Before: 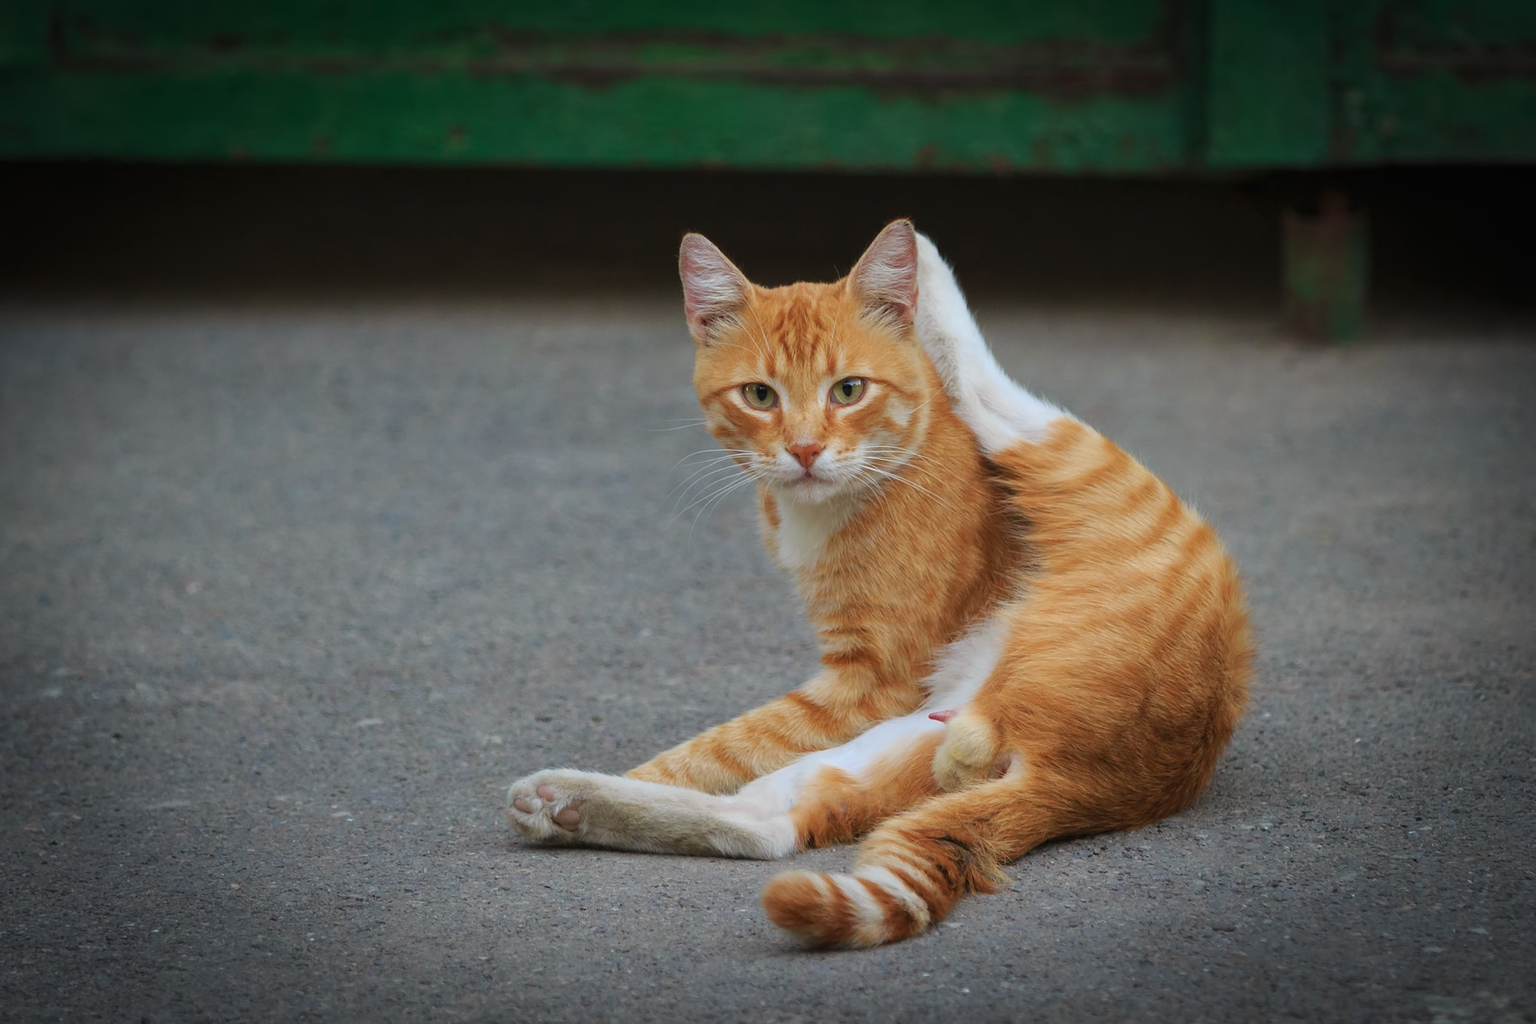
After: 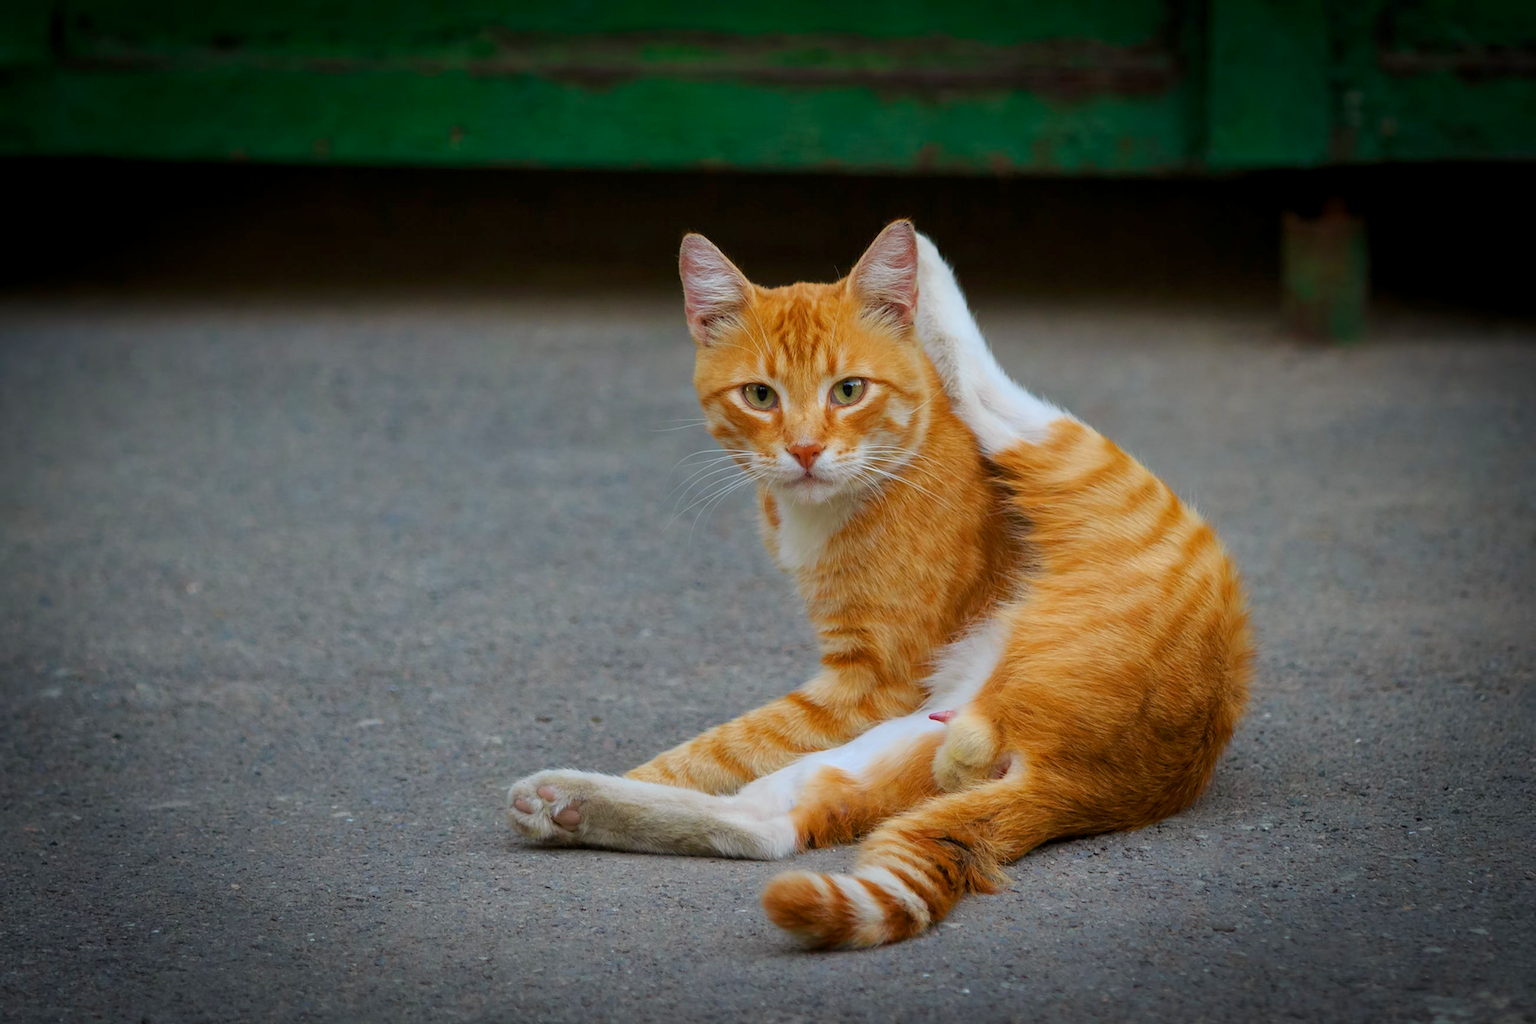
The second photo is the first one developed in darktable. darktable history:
color balance rgb: global offset › luminance -0.503%, perceptual saturation grading › global saturation 24.914%
